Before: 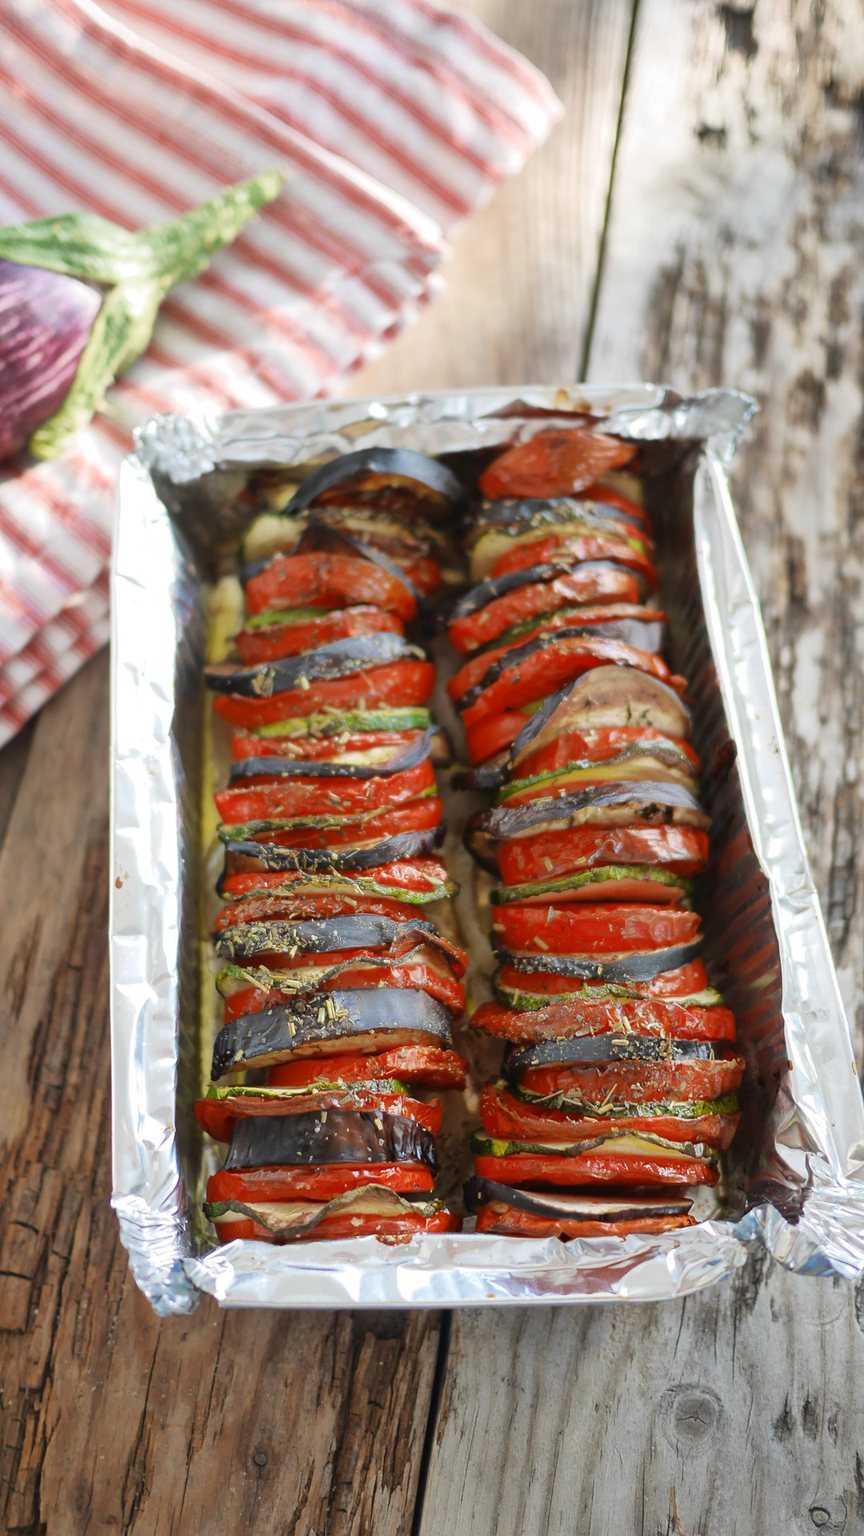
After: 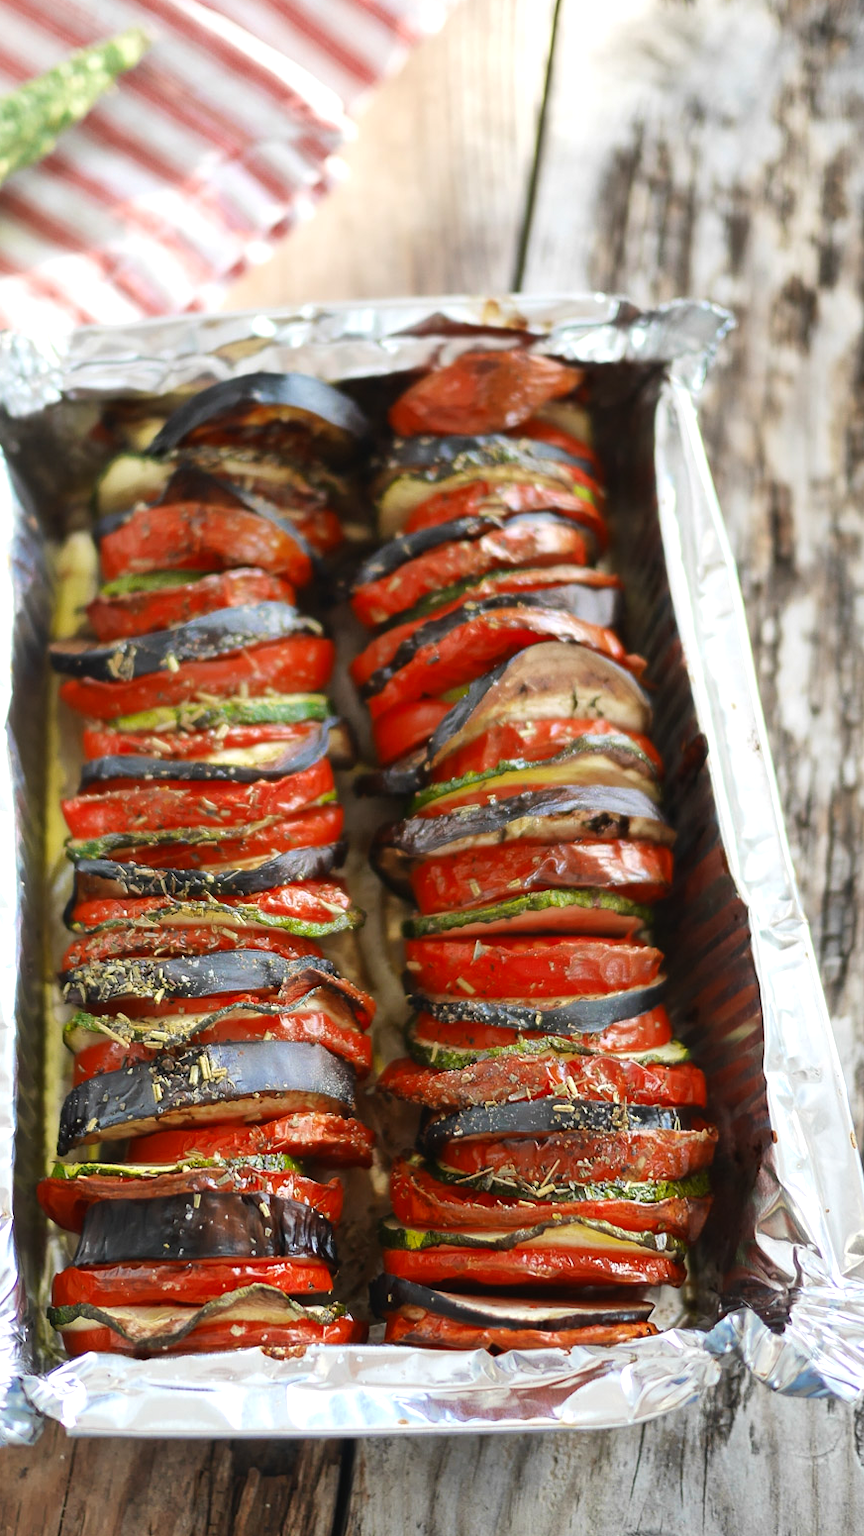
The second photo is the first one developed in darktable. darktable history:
crop: left 19.159%, top 9.58%, bottom 9.58%
contrast brightness saturation: contrast -0.02, brightness -0.01, saturation 0.03
tone equalizer: -8 EV -0.417 EV, -7 EV -0.389 EV, -6 EV -0.333 EV, -5 EV -0.222 EV, -3 EV 0.222 EV, -2 EV 0.333 EV, -1 EV 0.389 EV, +0 EV 0.417 EV, edges refinement/feathering 500, mask exposure compensation -1.57 EV, preserve details no
